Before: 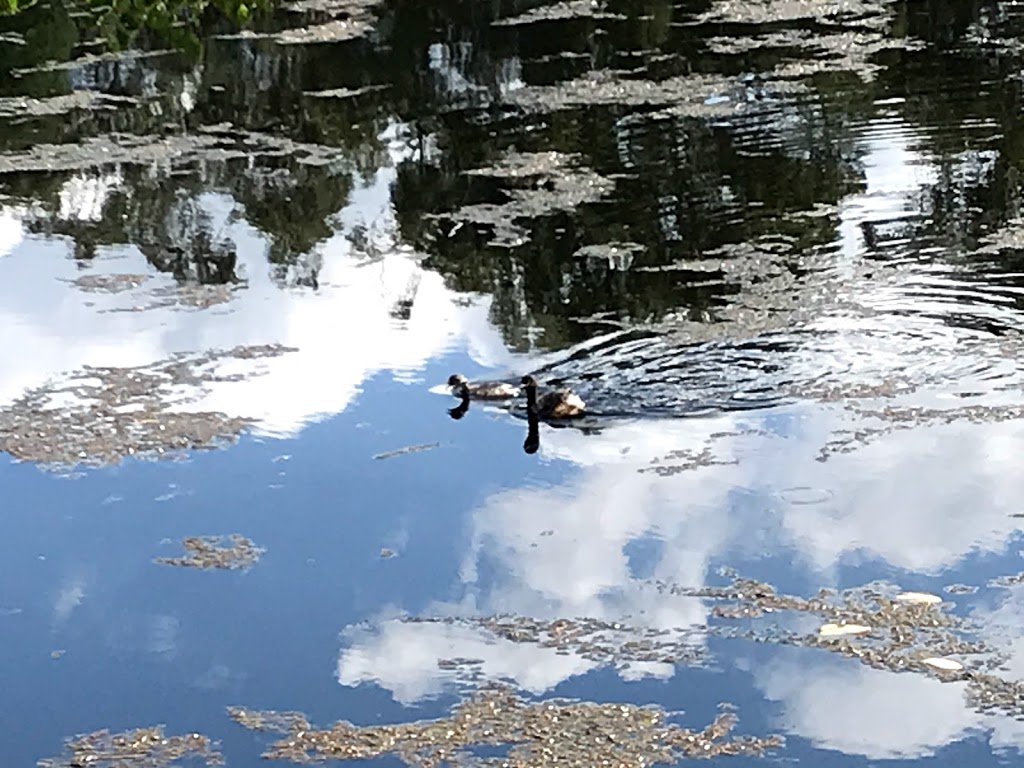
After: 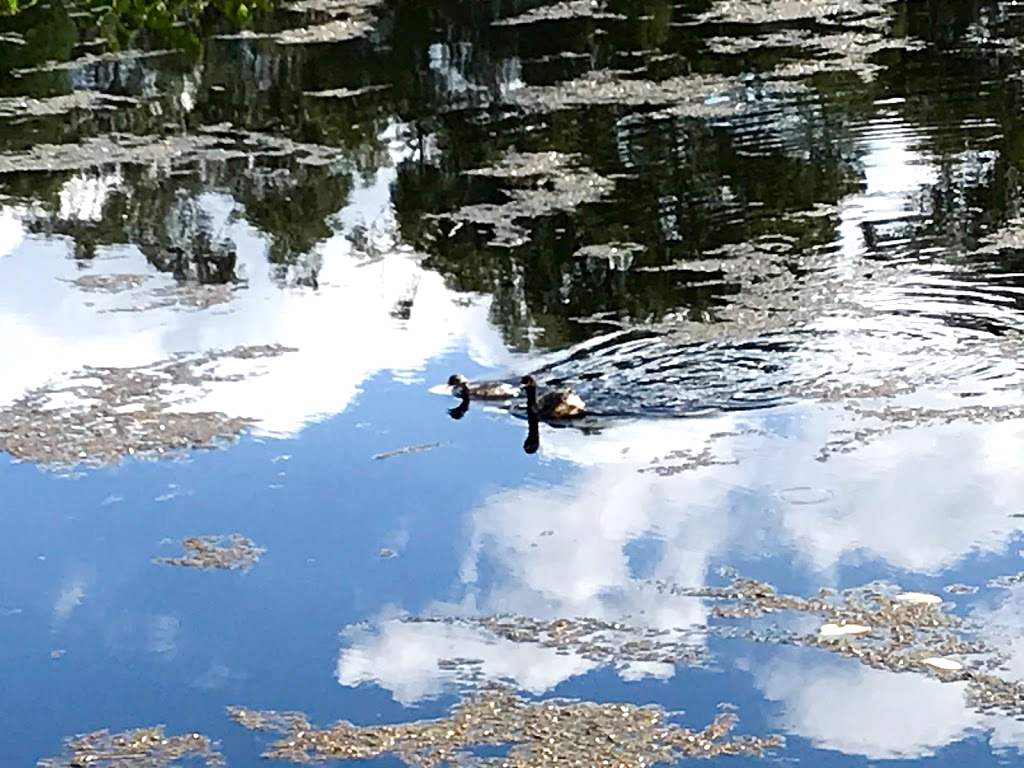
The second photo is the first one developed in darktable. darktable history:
color balance rgb "[modern colors]": linear chroma grading › shadows 32%, linear chroma grading › global chroma -2%, linear chroma grading › mid-tones 4%, perceptual saturation grading › global saturation -2%, perceptual saturation grading › highlights -8%, perceptual saturation grading › mid-tones 8%, perceptual saturation grading › shadows 4%, perceptual brilliance grading › highlights 8%, perceptual brilliance grading › mid-tones 4%, perceptual brilliance grading › shadows 2%, global vibrance 16%, saturation formula JzAzBz (2021)
